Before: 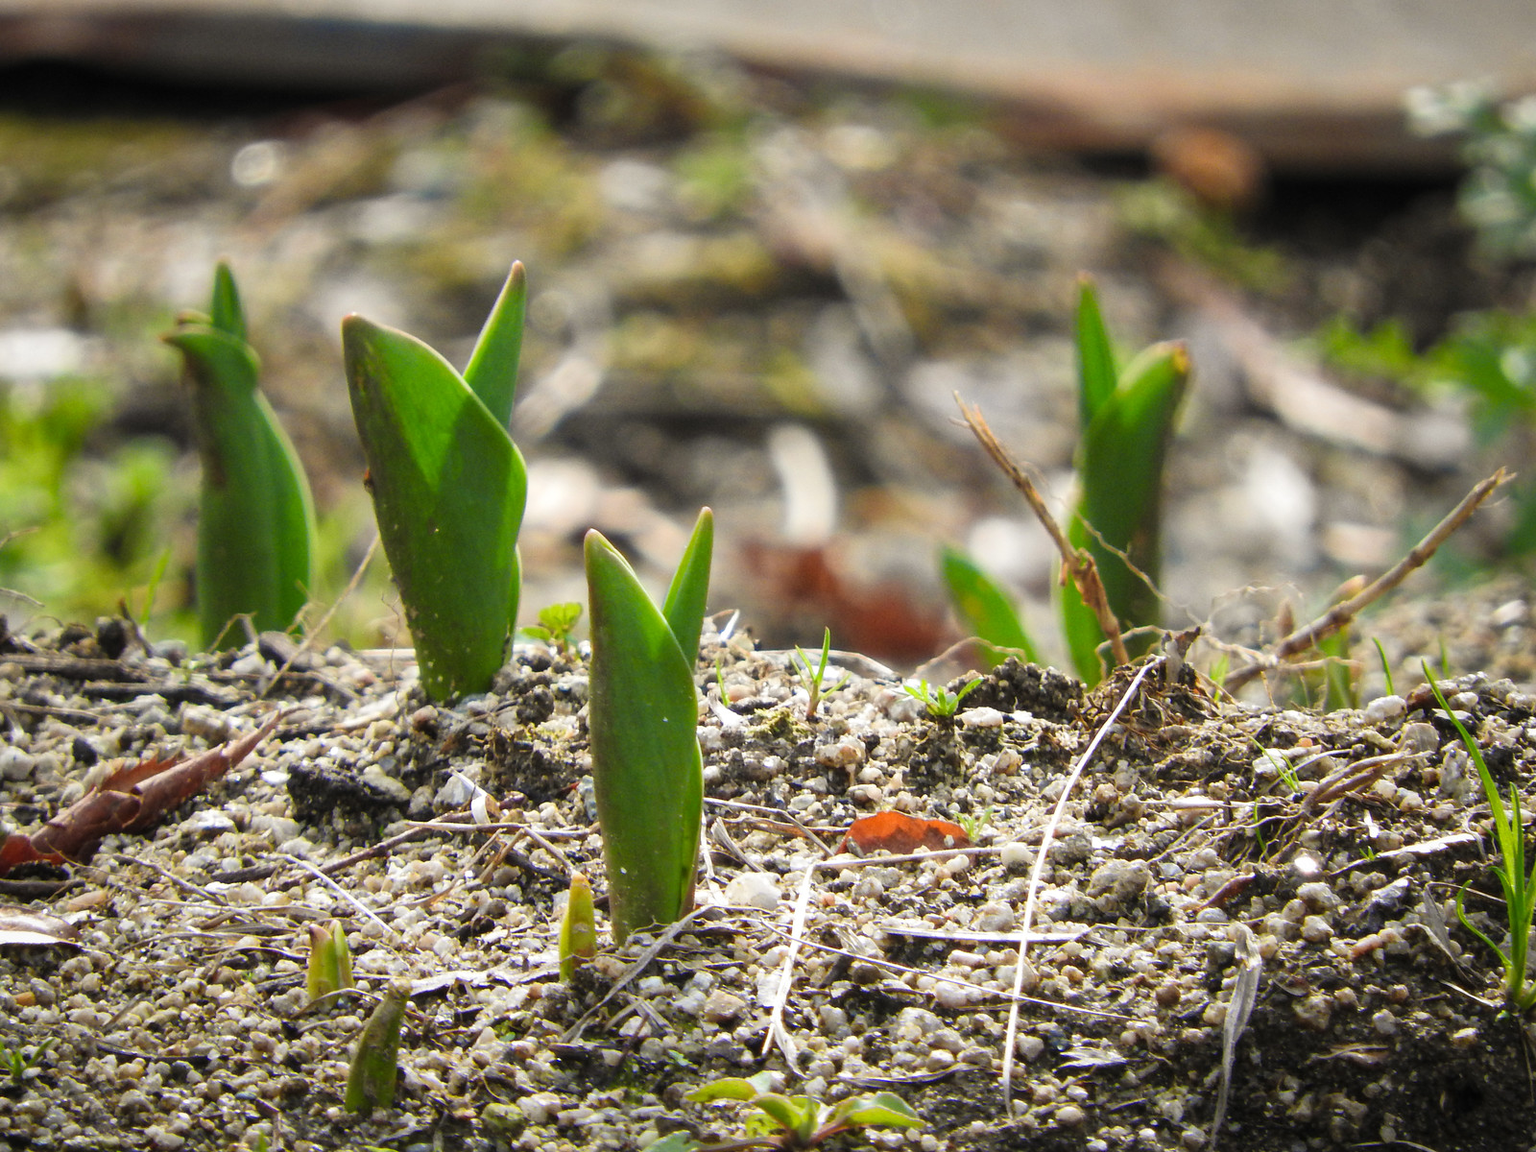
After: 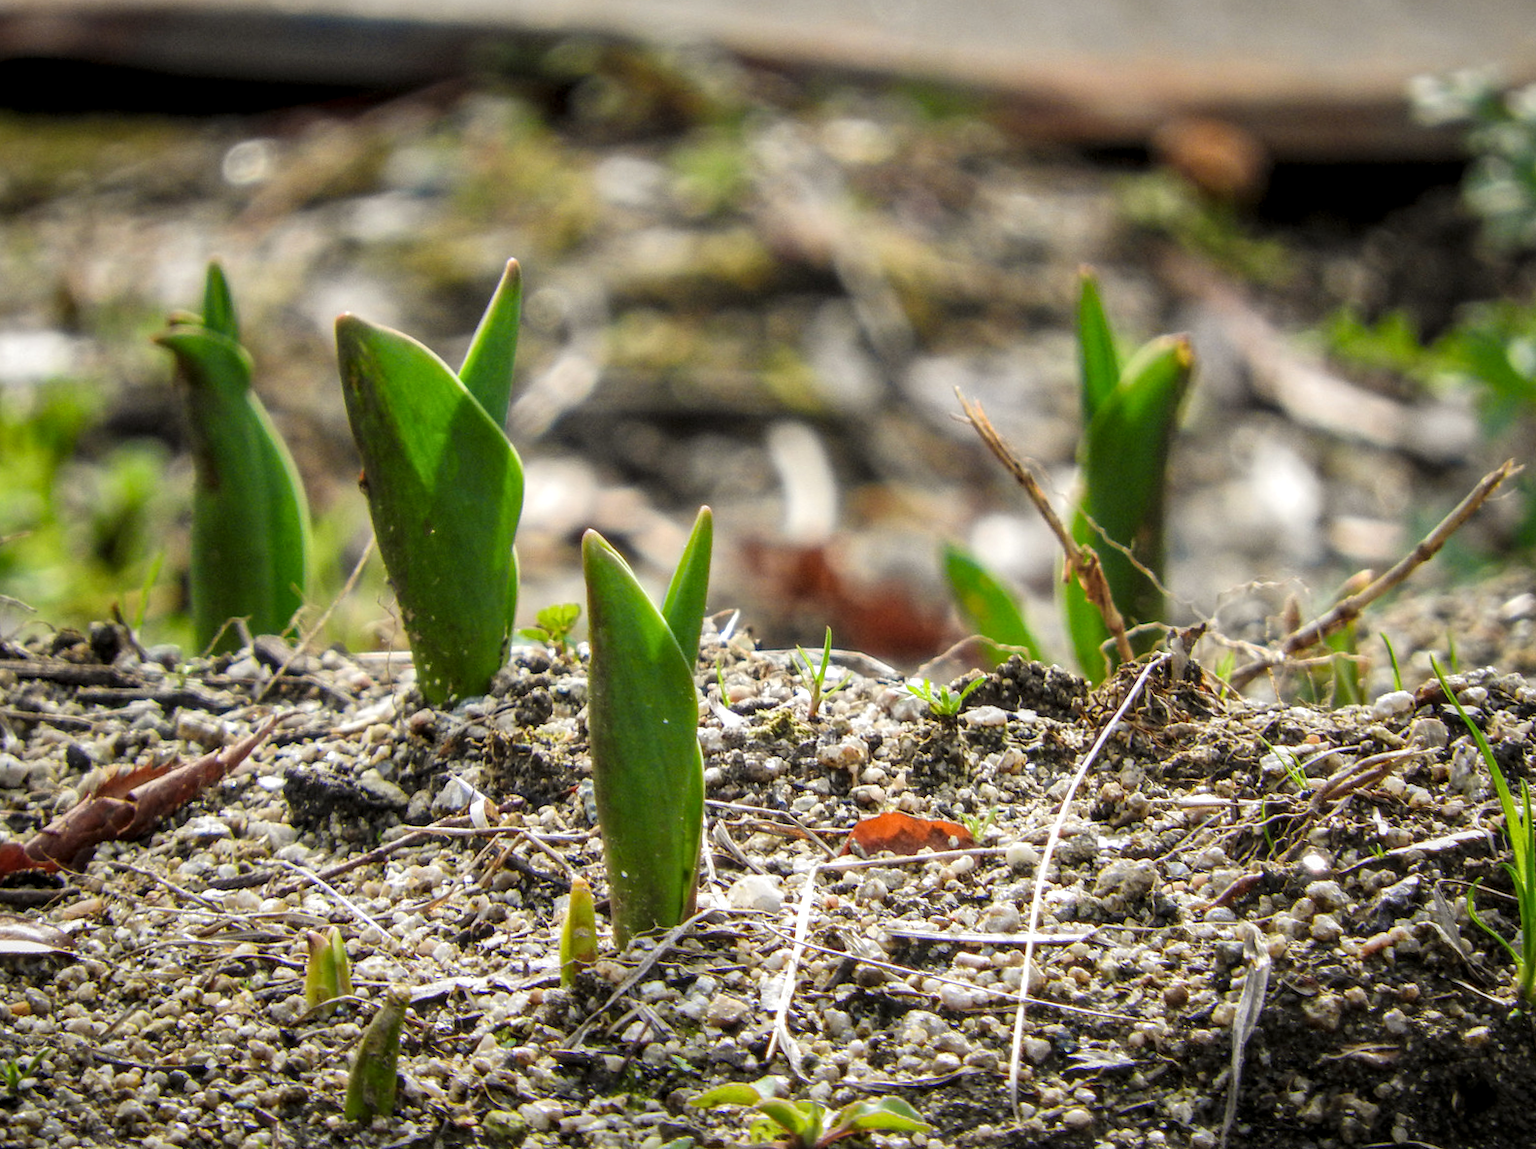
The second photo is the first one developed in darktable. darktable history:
shadows and highlights: shadows -20, white point adjustment -2, highlights -35
rotate and perspective: rotation -0.45°, automatic cropping original format, crop left 0.008, crop right 0.992, crop top 0.012, crop bottom 0.988
local contrast: highlights 61%, detail 143%, midtone range 0.428
